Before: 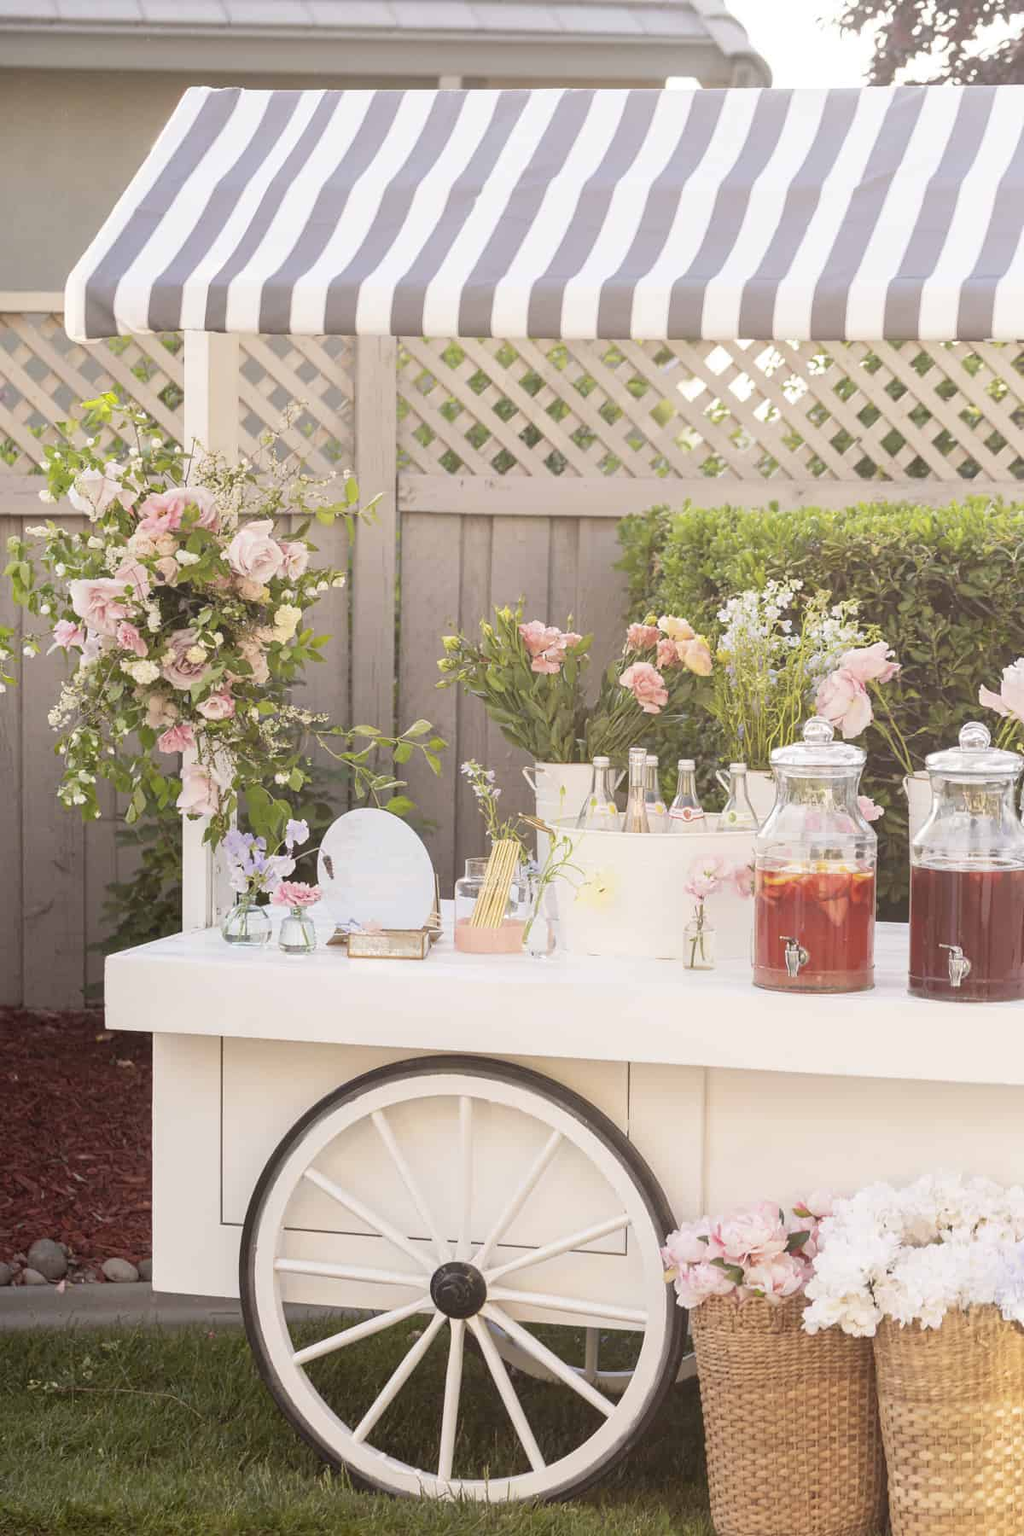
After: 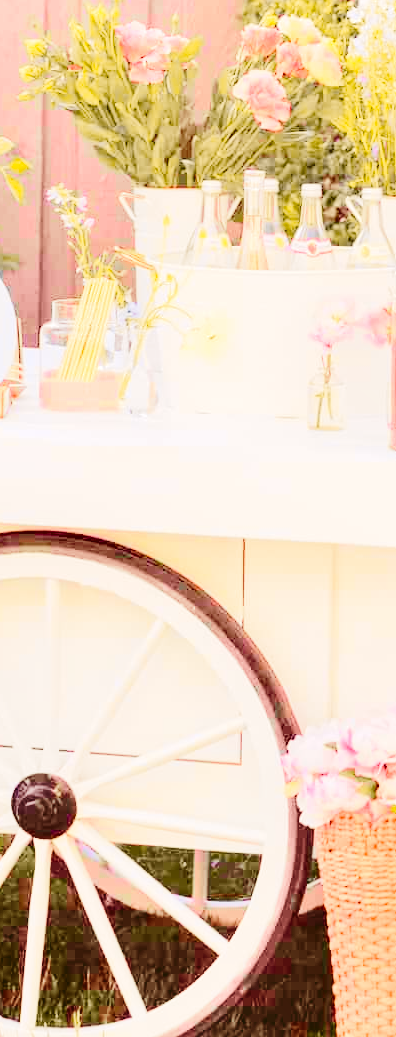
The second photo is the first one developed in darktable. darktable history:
crop: left 41.088%, top 39.272%, right 25.882%, bottom 3.071%
tone equalizer: -7 EV 0.163 EV, -6 EV 0.569 EV, -5 EV 1.16 EV, -4 EV 1.34 EV, -3 EV 1.14 EV, -2 EV 0.6 EV, -1 EV 0.149 EV, edges refinement/feathering 500, mask exposure compensation -1.57 EV, preserve details no
shadows and highlights: soften with gaussian
tone curve: curves: ch0 [(0, 0.036) (0.119, 0.115) (0.466, 0.498) (0.715, 0.767) (0.817, 0.865) (1, 0.998)]; ch1 [(0, 0) (0.377, 0.424) (0.442, 0.491) (0.487, 0.502) (0.514, 0.512) (0.536, 0.577) (0.66, 0.724) (1, 1)]; ch2 [(0, 0) (0.38, 0.405) (0.463, 0.443) (0.492, 0.486) (0.526, 0.541) (0.578, 0.598) (1, 1)], color space Lab, independent channels, preserve colors none
base curve: curves: ch0 [(0, 0) (0.036, 0.025) (0.121, 0.166) (0.206, 0.329) (0.605, 0.79) (1, 1)], exposure shift 0.01, preserve colors none
